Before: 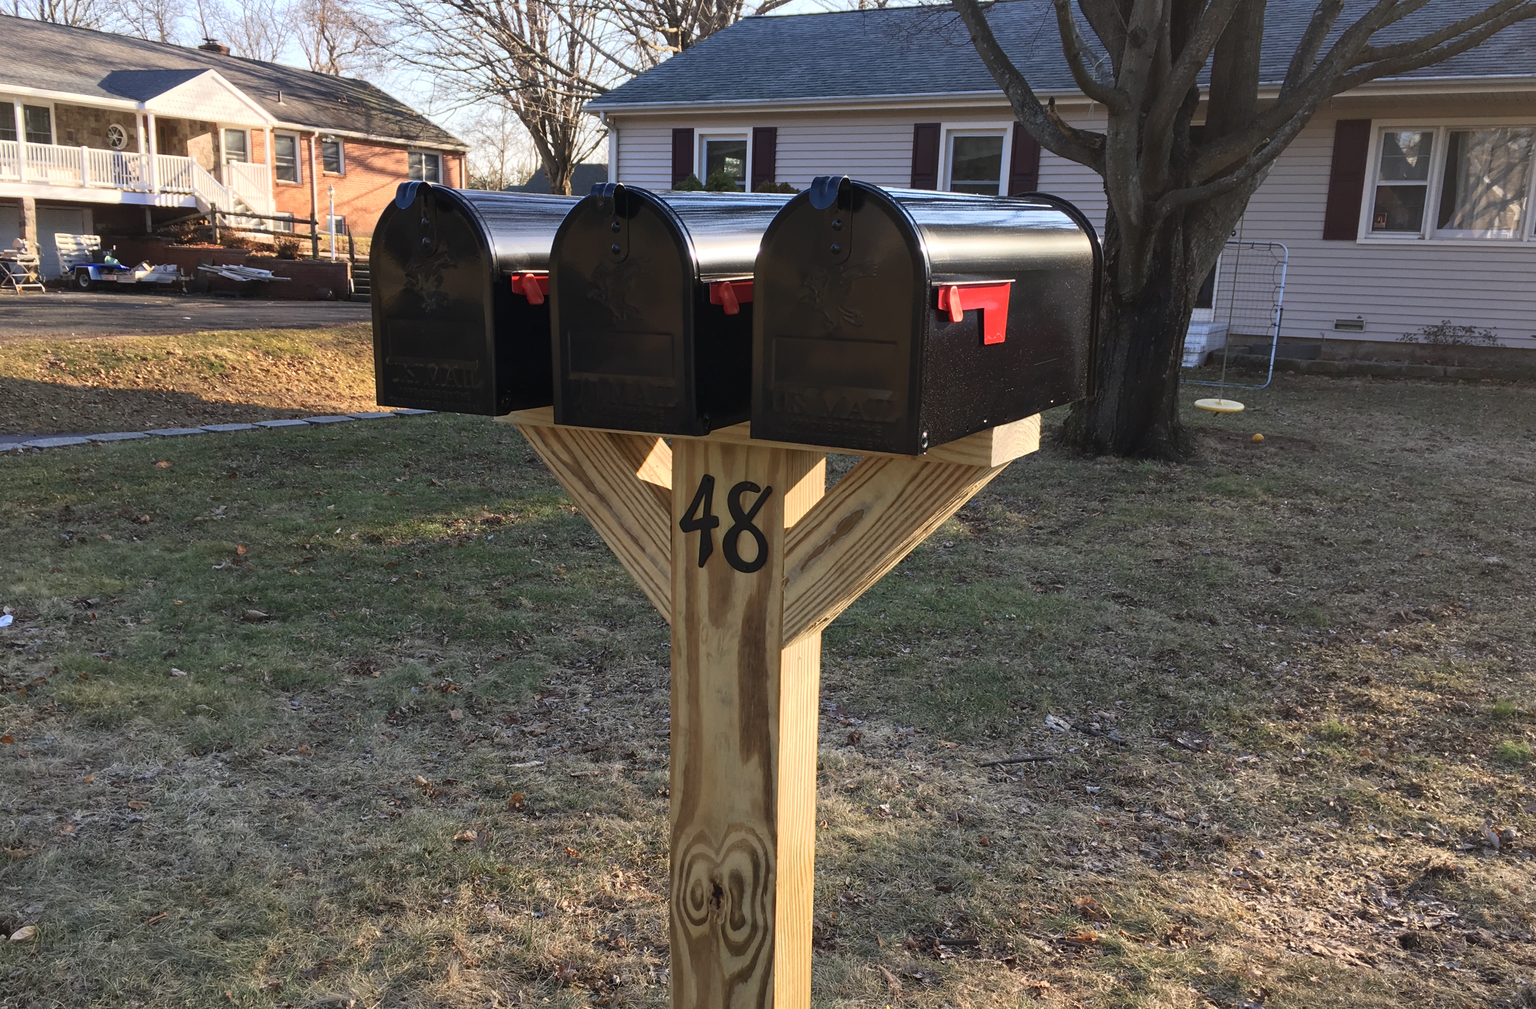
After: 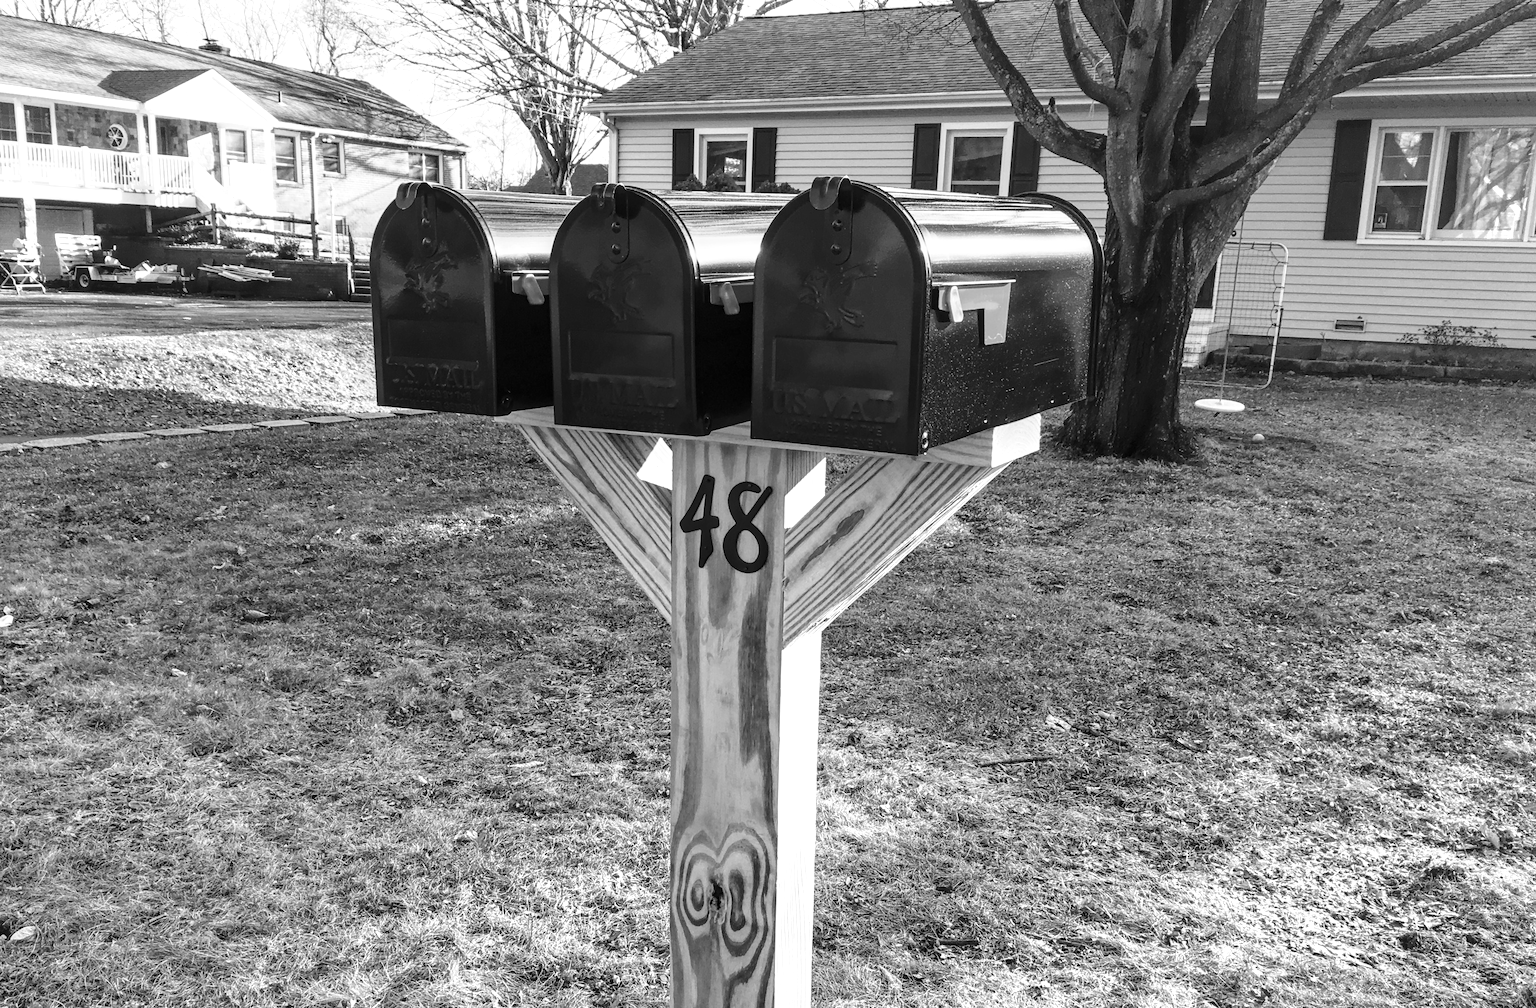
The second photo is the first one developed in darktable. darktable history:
exposure: exposure 0.376 EV, compensate highlight preservation false
local contrast: highlights 61%, detail 143%, midtone range 0.428
color zones: curves: ch1 [(0, -0.014) (0.143, -0.013) (0.286, -0.013) (0.429, -0.016) (0.571, -0.019) (0.714, -0.015) (0.857, 0.002) (1, -0.014)]
base curve: curves: ch0 [(0, 0) (0.028, 0.03) (0.121, 0.232) (0.46, 0.748) (0.859, 0.968) (1, 1)], preserve colors none
